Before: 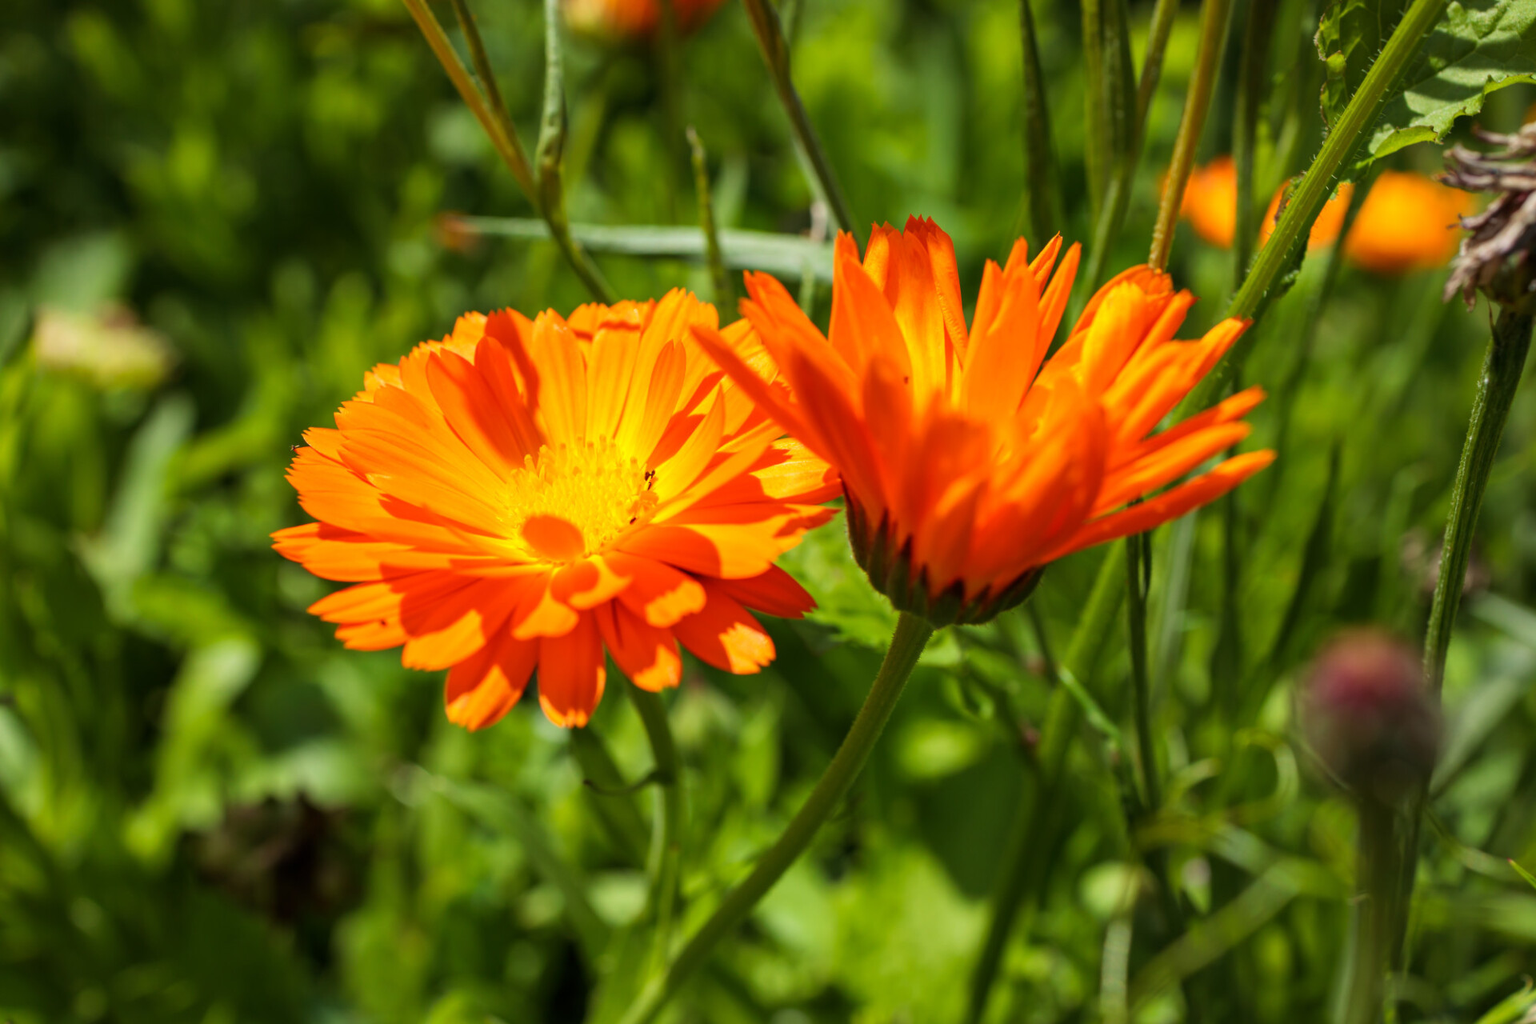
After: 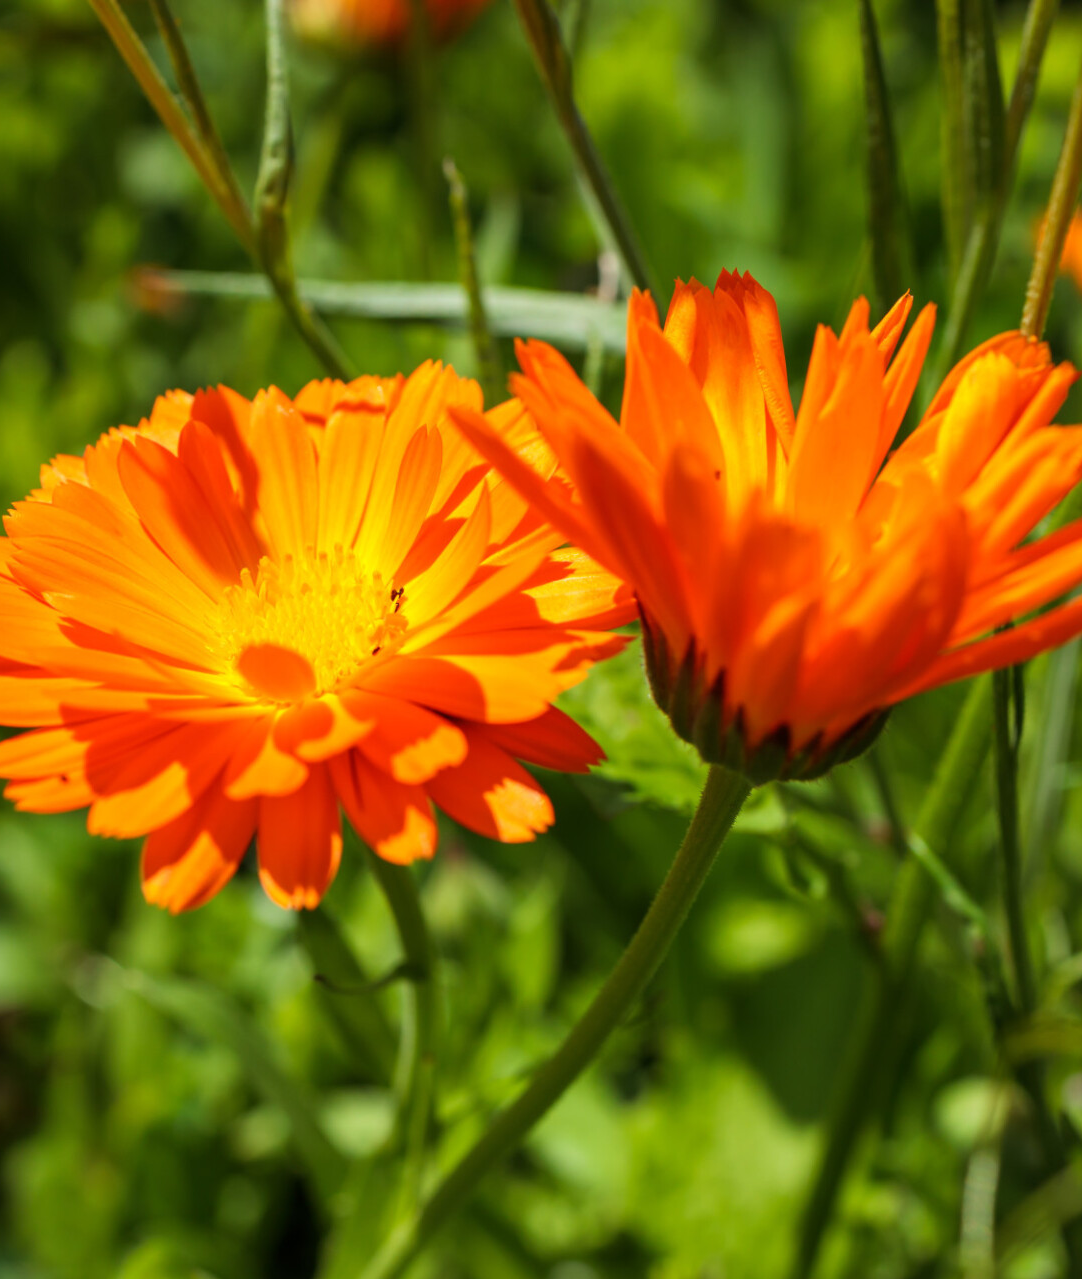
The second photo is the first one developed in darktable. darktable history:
crop: left 21.622%, right 22.014%, bottom 0.013%
